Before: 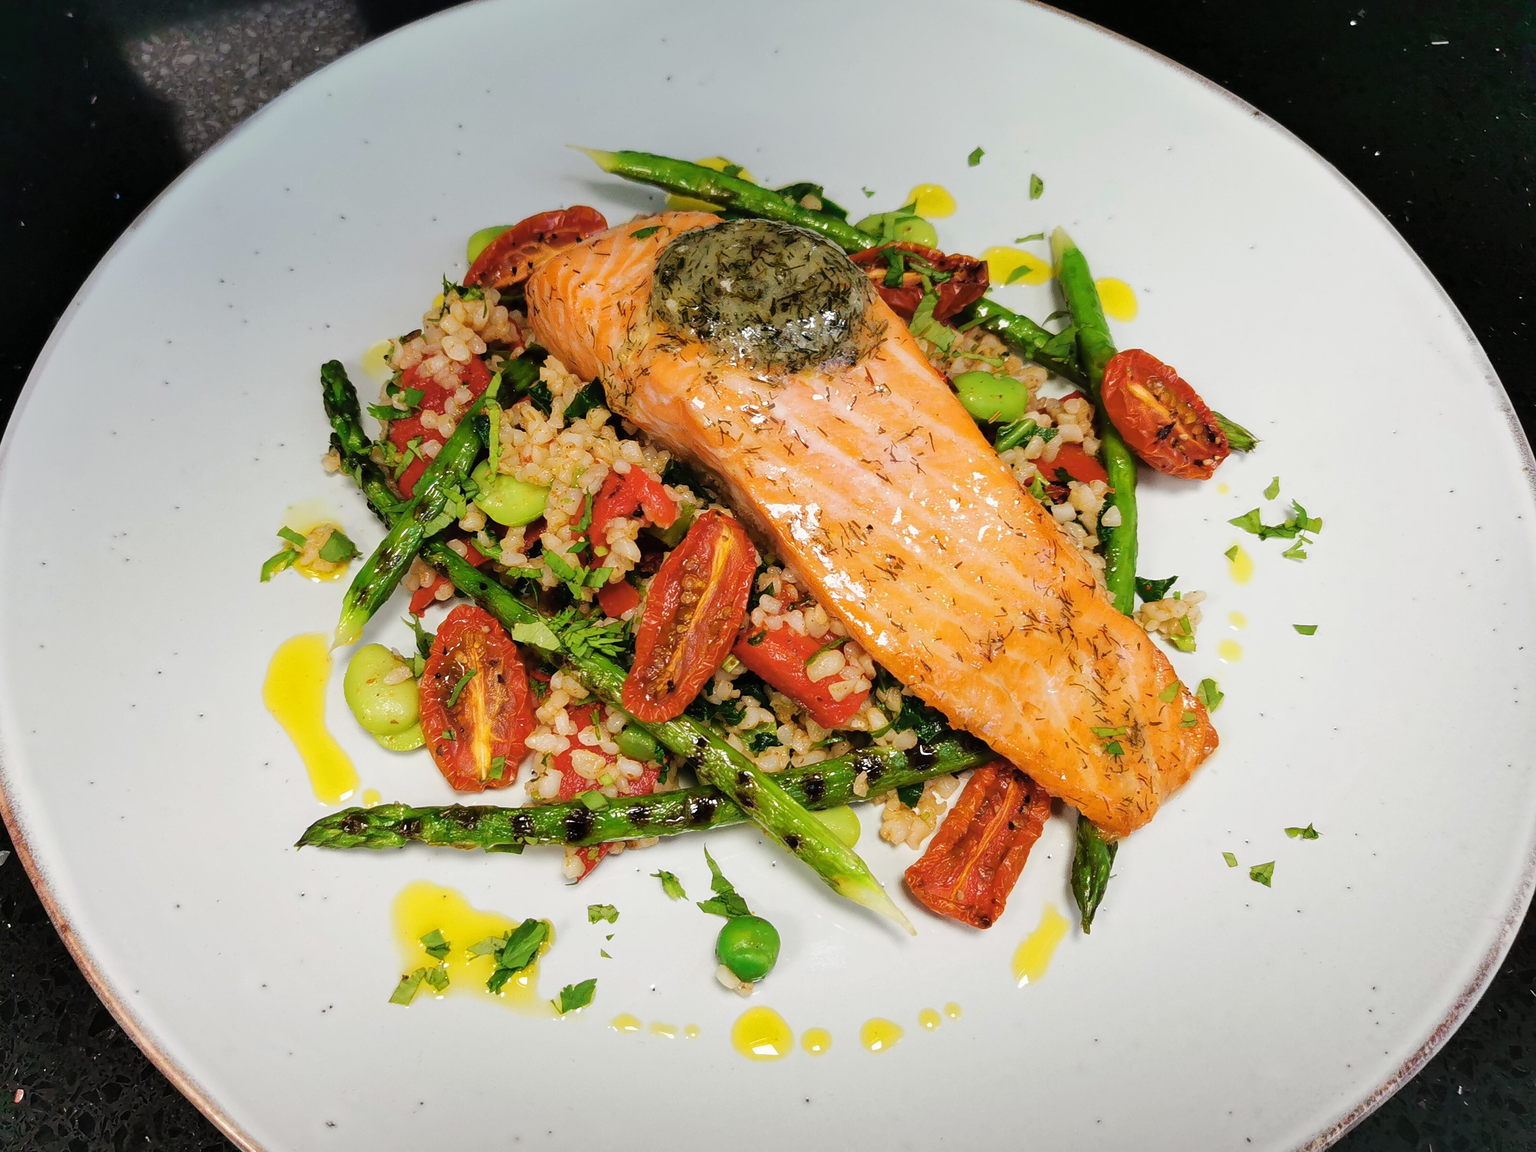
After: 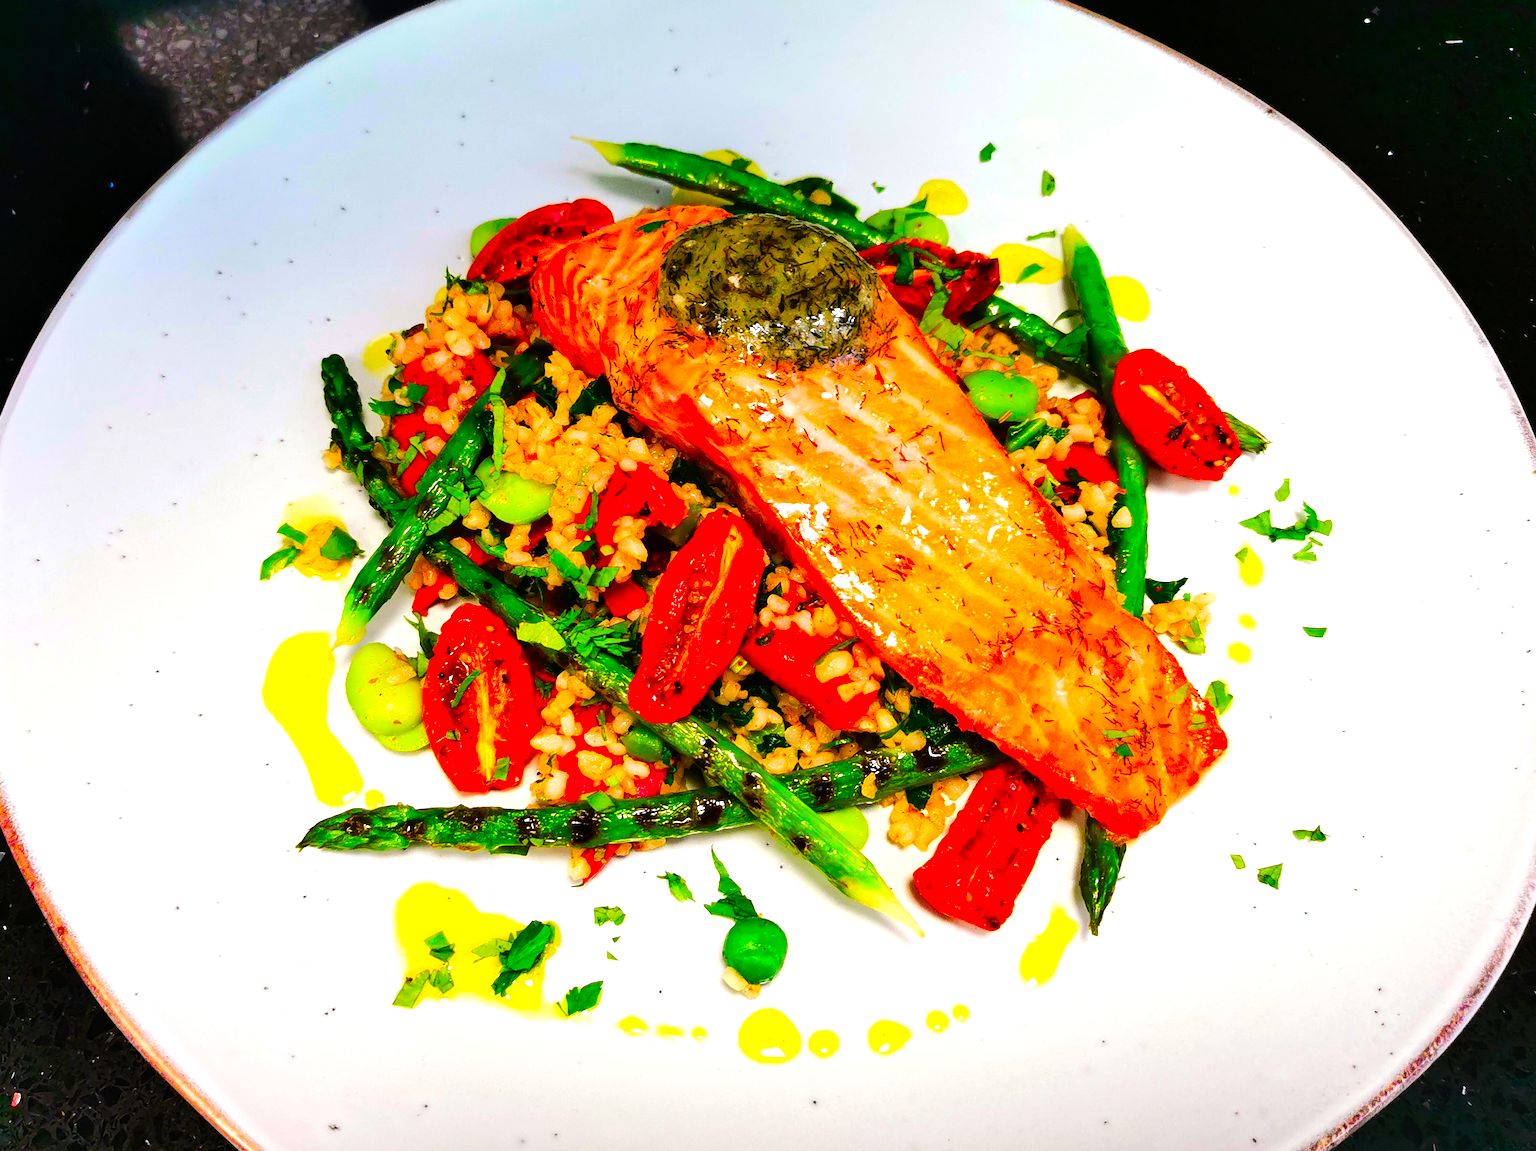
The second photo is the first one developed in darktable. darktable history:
tone equalizer: -8 EV -0.75 EV, -7 EV -0.7 EV, -6 EV -0.6 EV, -5 EV -0.4 EV, -3 EV 0.4 EV, -2 EV 0.6 EV, -1 EV 0.7 EV, +0 EV 0.75 EV, edges refinement/feathering 500, mask exposure compensation -1.57 EV, preserve details no
exposure: compensate highlight preservation false
white balance: red 1, blue 1
rotate and perspective: rotation 0.174°, lens shift (vertical) 0.013, lens shift (horizontal) 0.019, shear 0.001, automatic cropping original format, crop left 0.007, crop right 0.991, crop top 0.016, crop bottom 0.997
color correction: highlights a* 1.59, highlights b* -1.7, saturation 2.48
